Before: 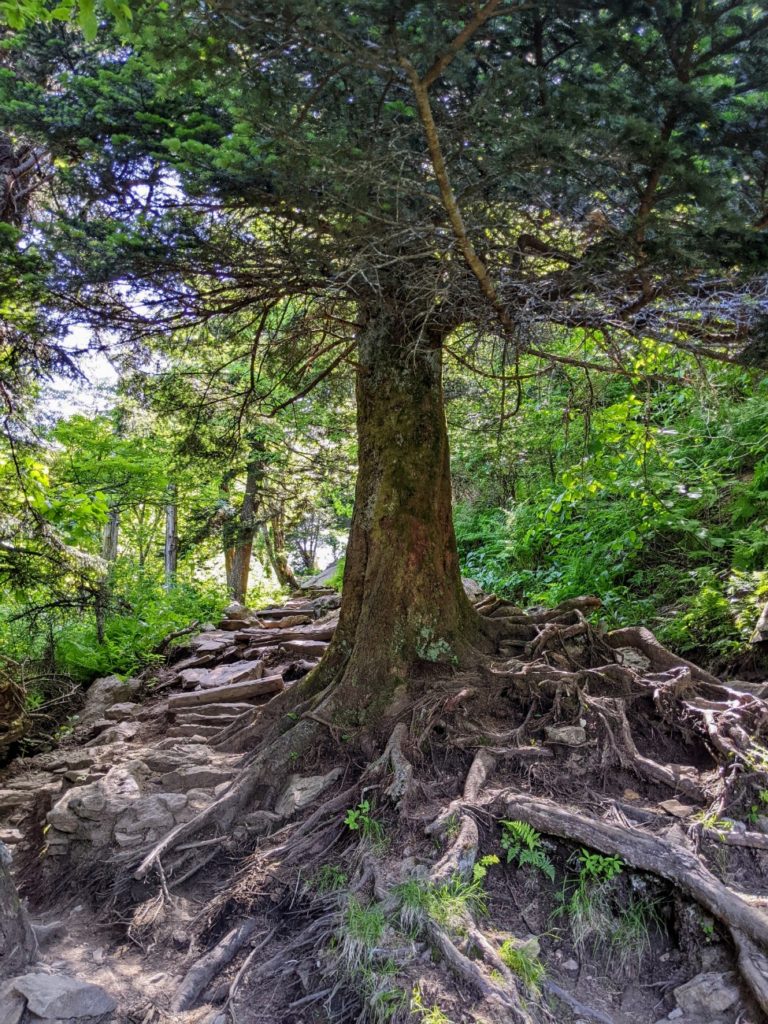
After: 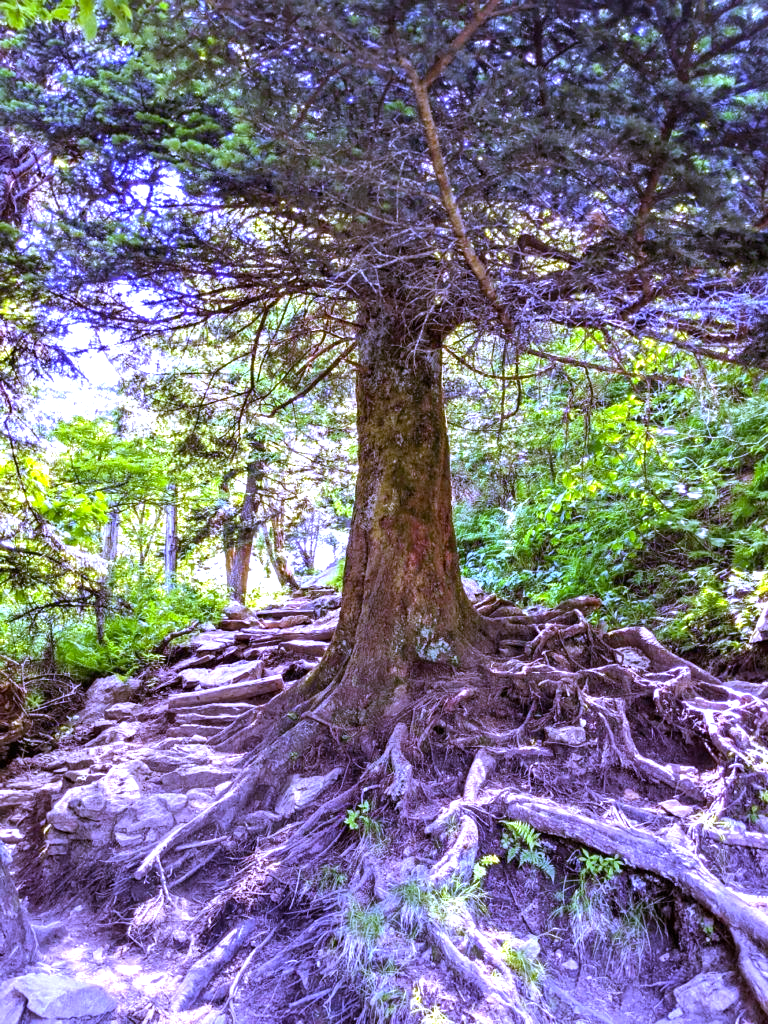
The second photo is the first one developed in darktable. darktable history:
white balance: red 0.98, blue 1.61
rgb levels: mode RGB, independent channels, levels [[0, 0.5, 1], [0, 0.521, 1], [0, 0.536, 1]]
exposure: black level correction 0, exposure 1.173 EV, compensate exposure bias true, compensate highlight preservation false
